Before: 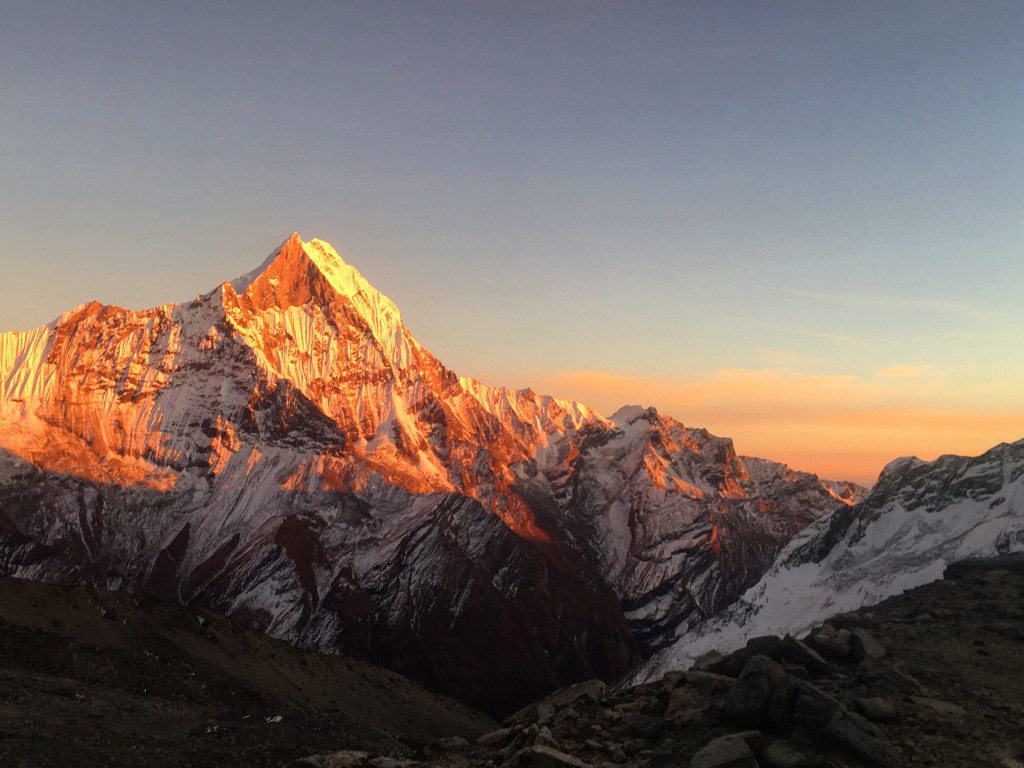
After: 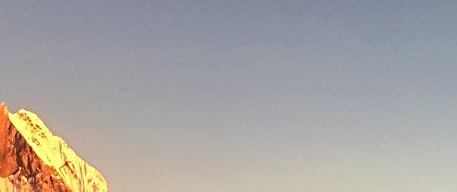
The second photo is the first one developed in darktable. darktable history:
sharpen: radius 3.025, amount 0.757
exposure: exposure 0.078 EV, compensate highlight preservation false
crop: left 28.64%, top 16.832%, right 26.637%, bottom 58.055%
